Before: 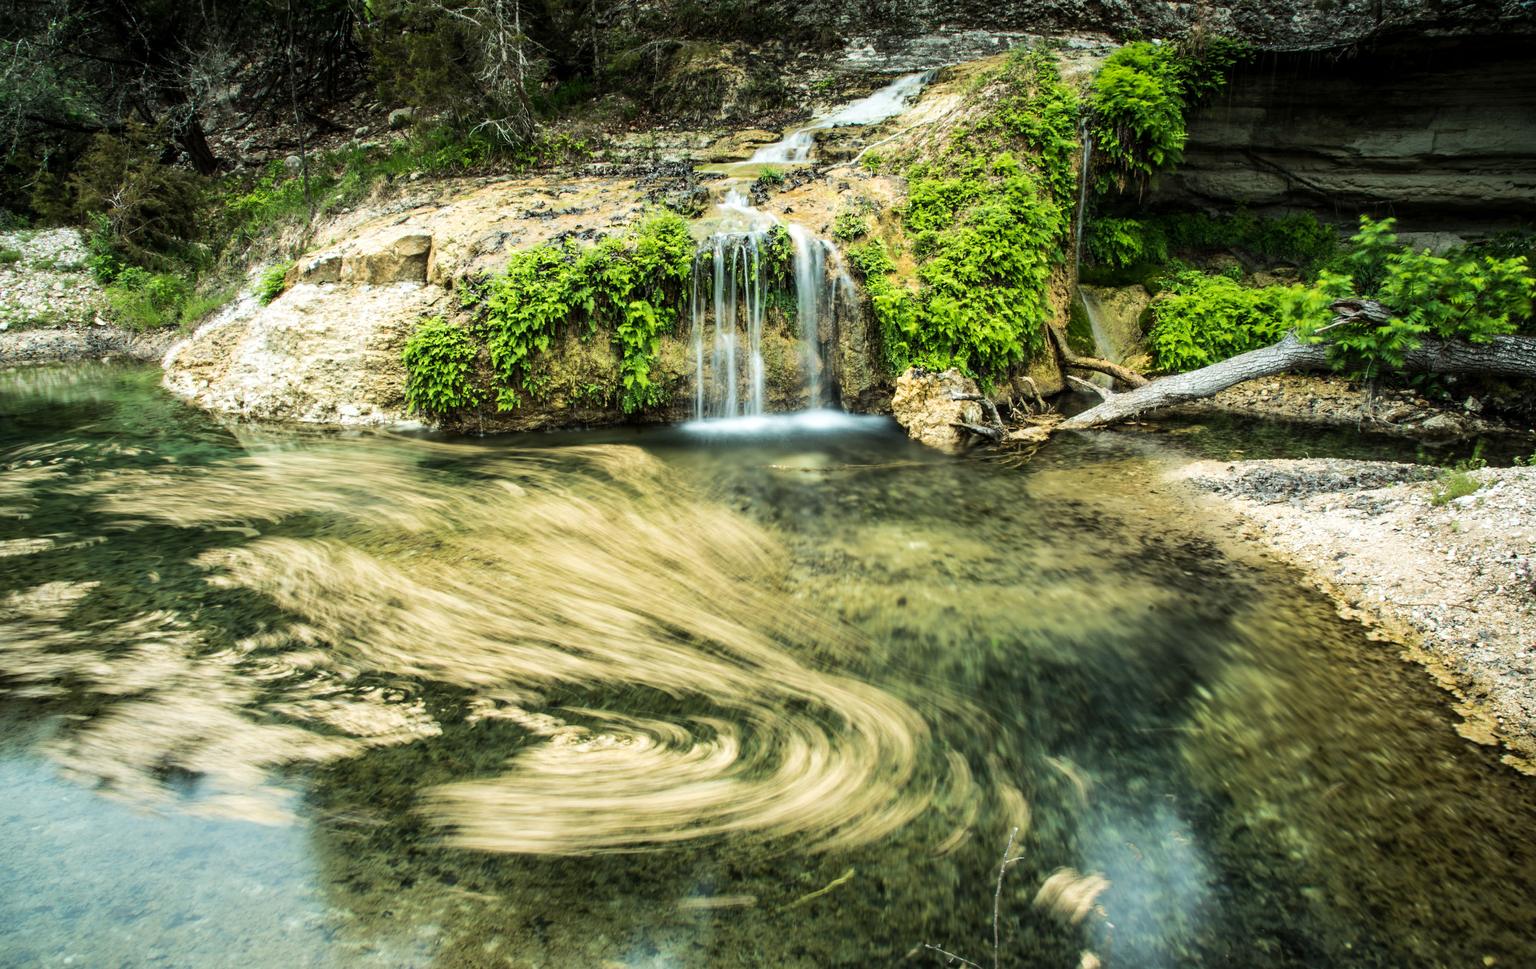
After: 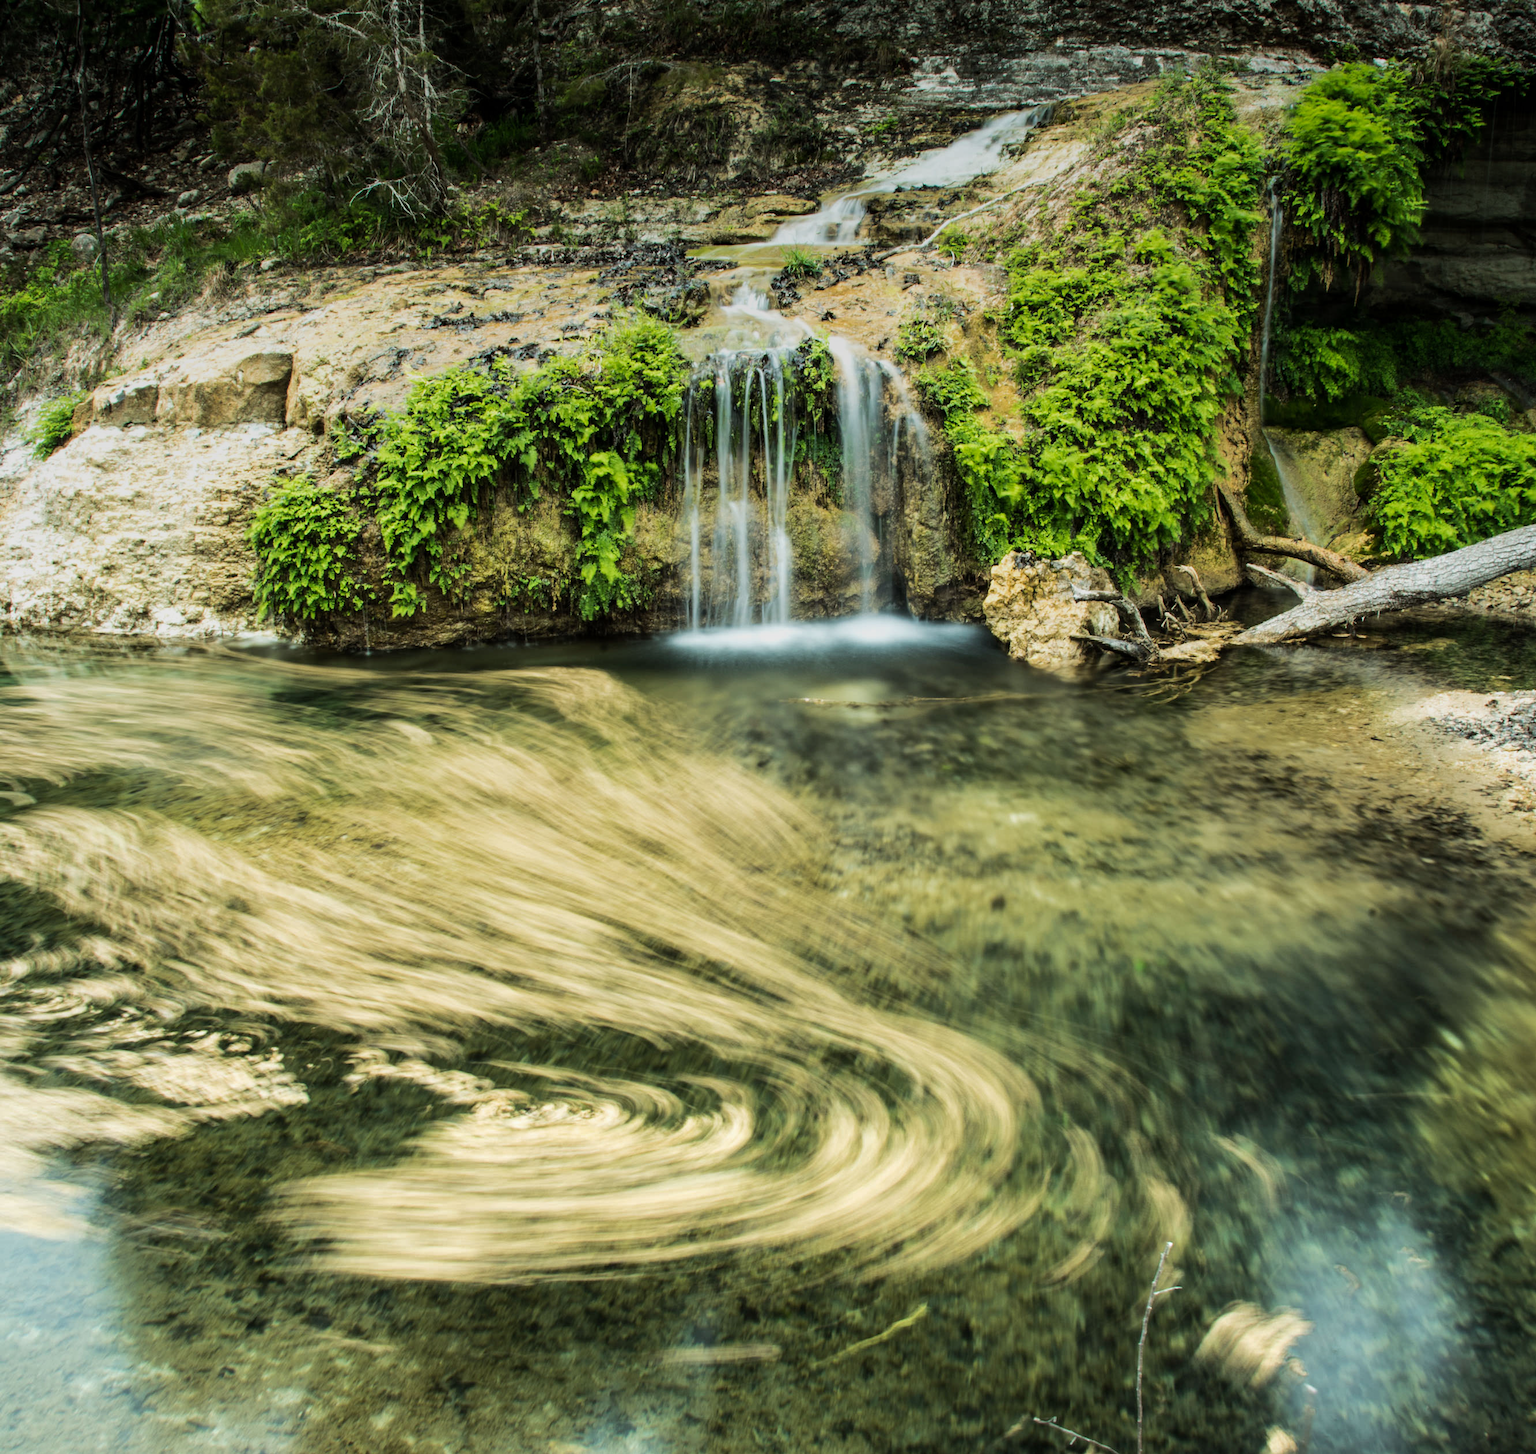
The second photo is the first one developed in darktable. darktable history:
crop: left 15.419%, right 17.914%
graduated density: on, module defaults
